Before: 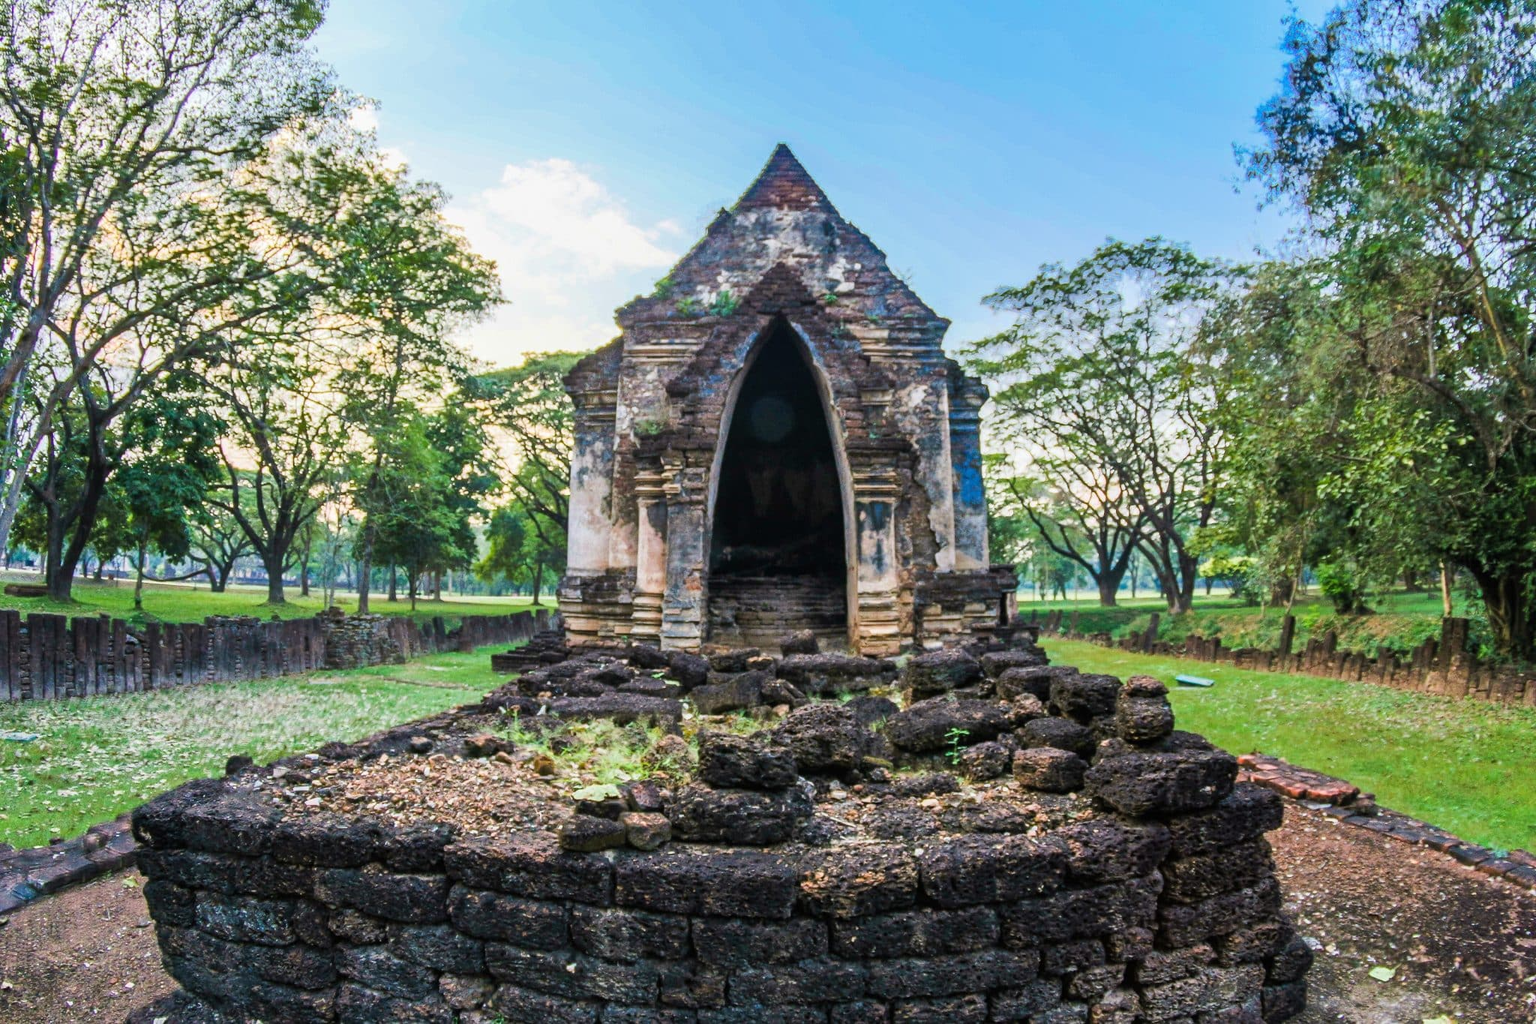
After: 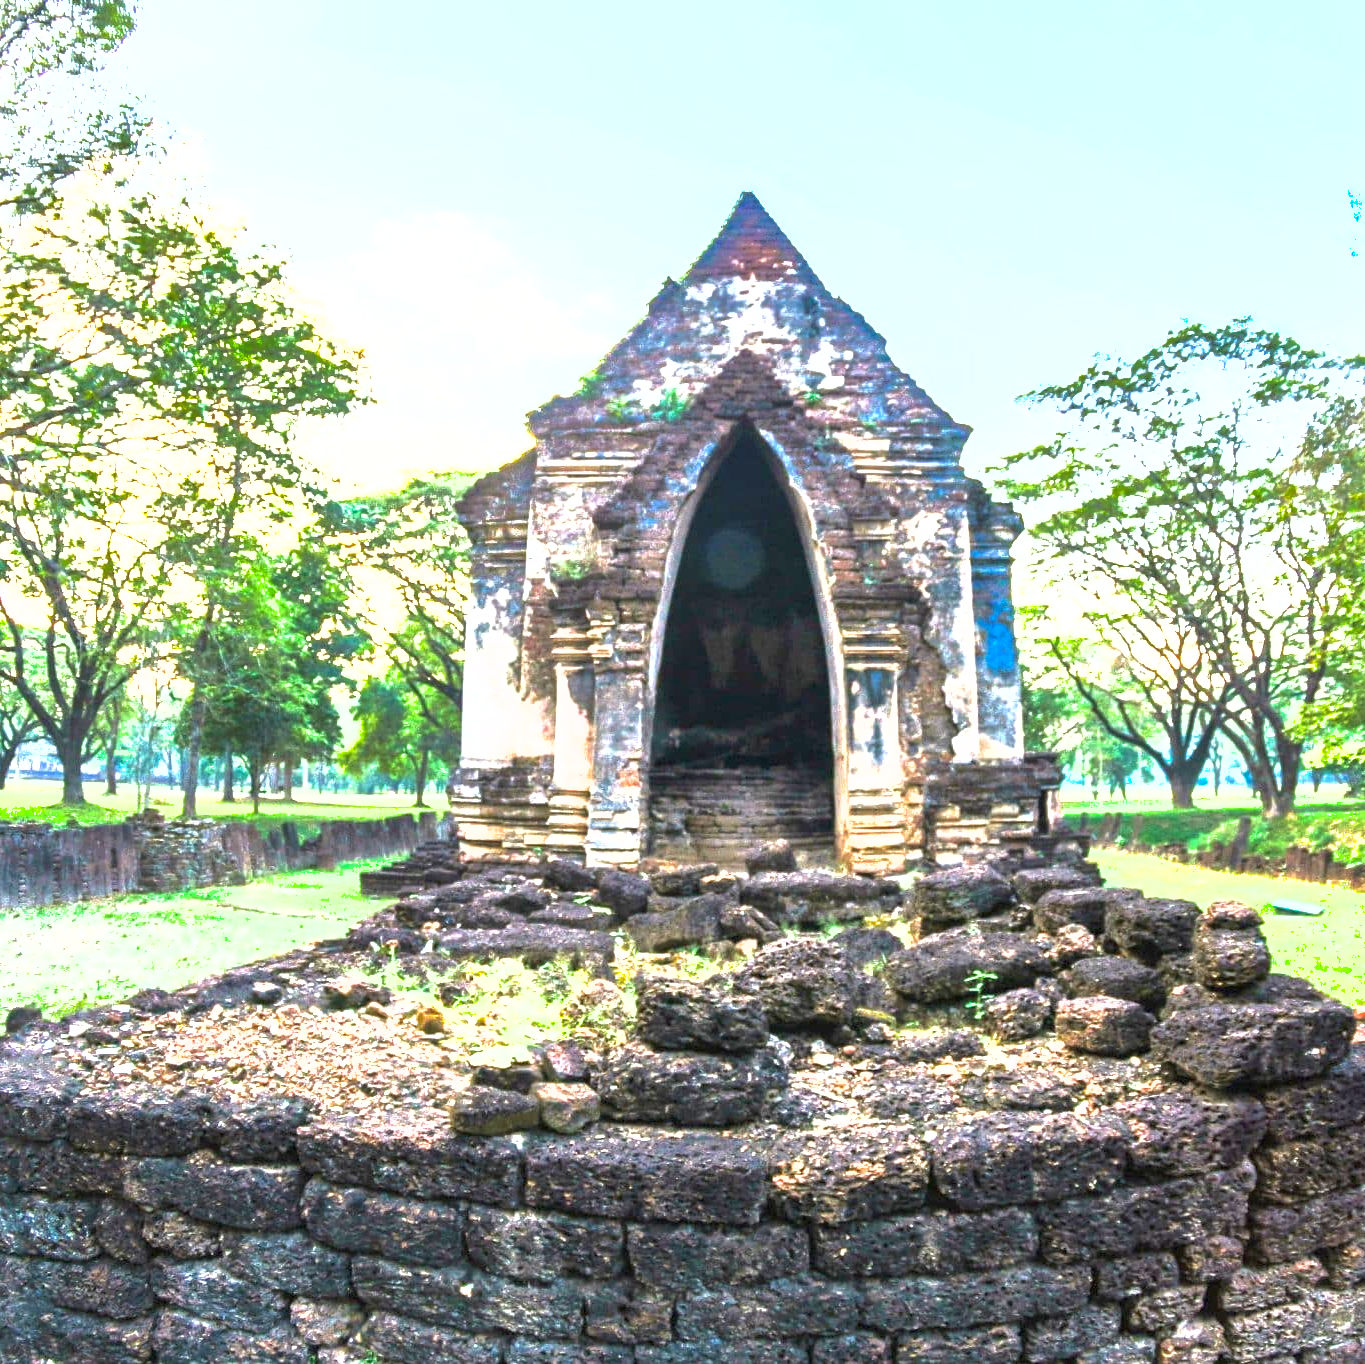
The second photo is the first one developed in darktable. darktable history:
shadows and highlights: on, module defaults
crop and rotate: left 14.436%, right 18.898%
exposure: black level correction 0, exposure 1.7 EV, compensate exposure bias true, compensate highlight preservation false
